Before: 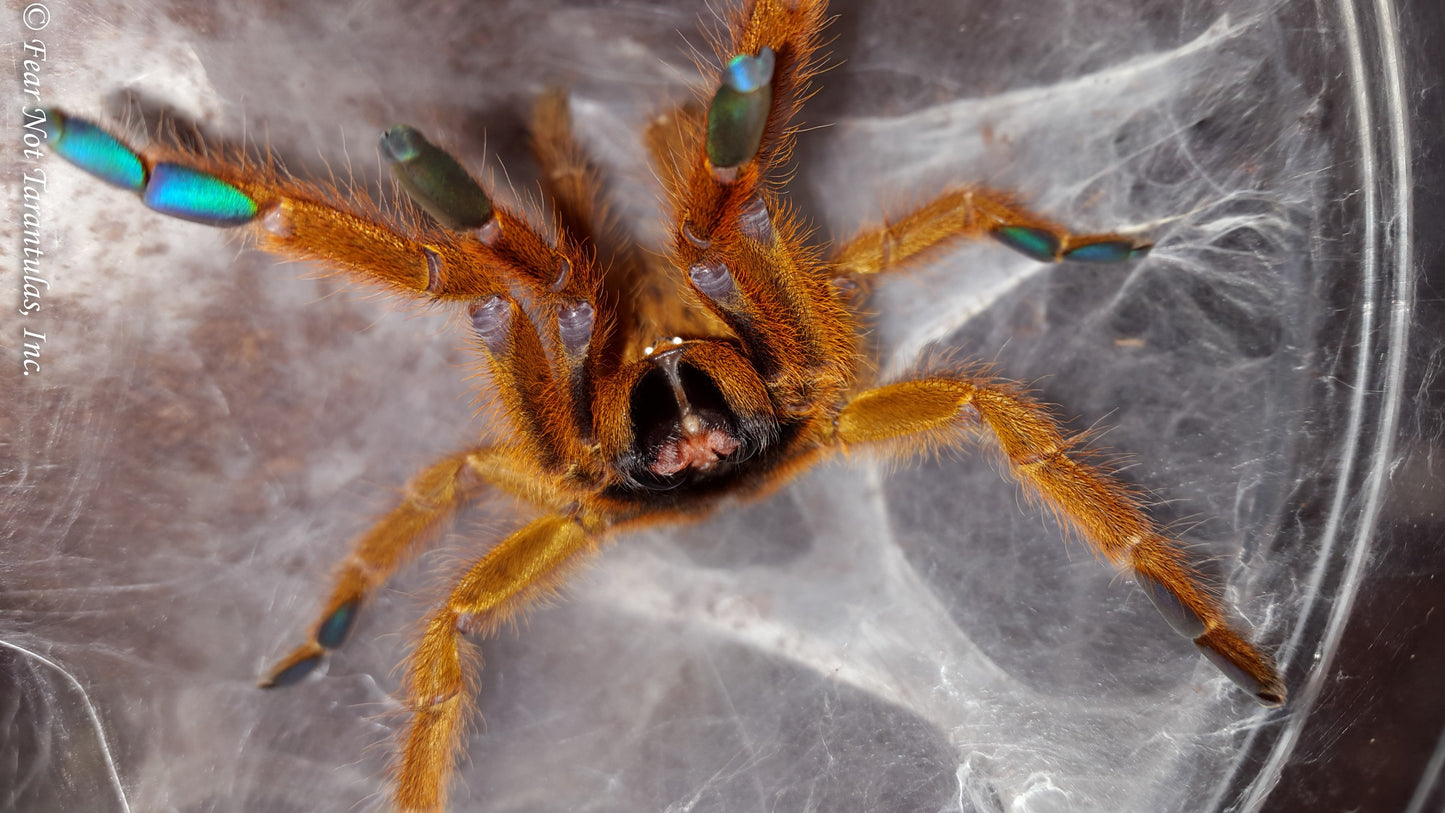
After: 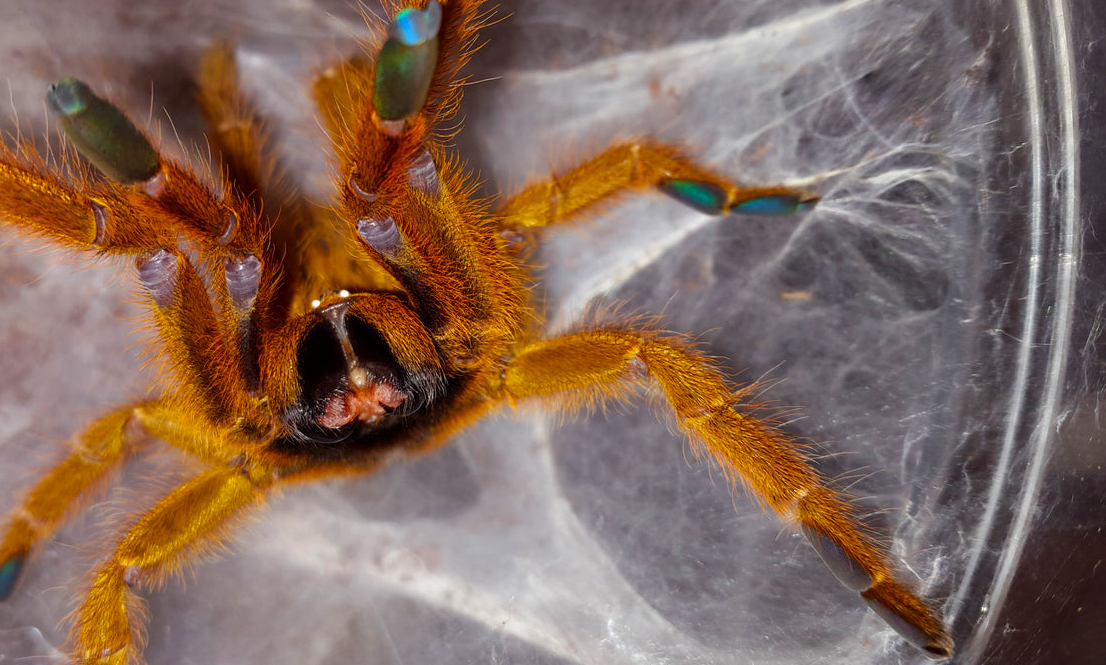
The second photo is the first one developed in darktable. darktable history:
color balance rgb: perceptual saturation grading › global saturation 25%, global vibrance 20%
crop: left 23.095%, top 5.827%, bottom 11.854%
